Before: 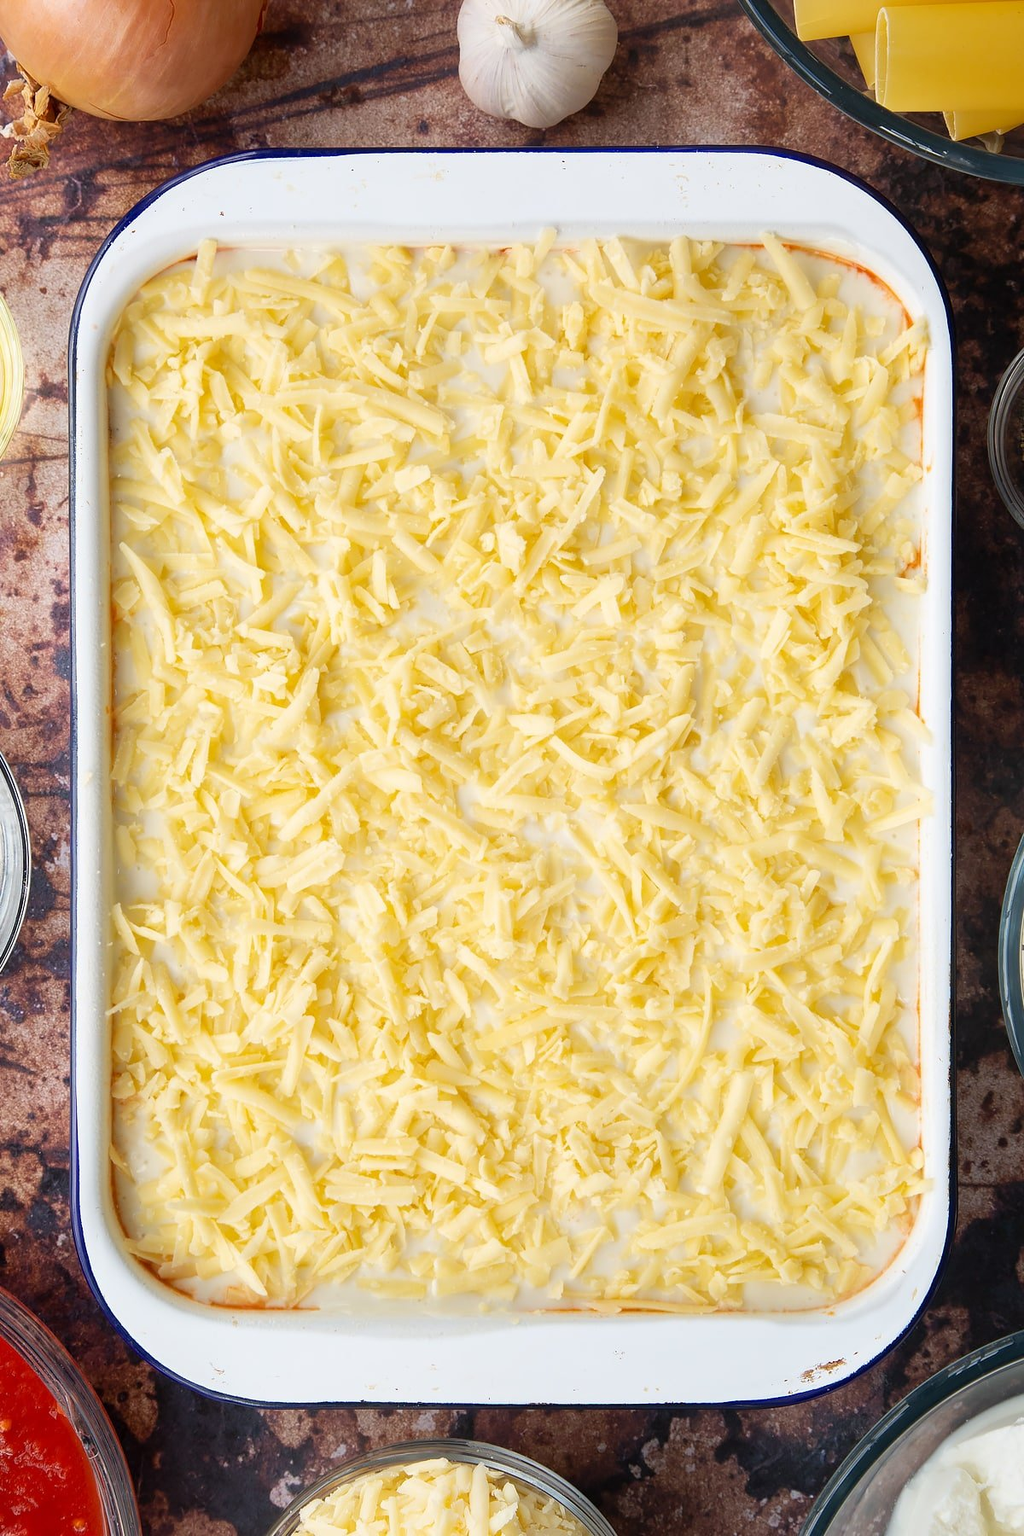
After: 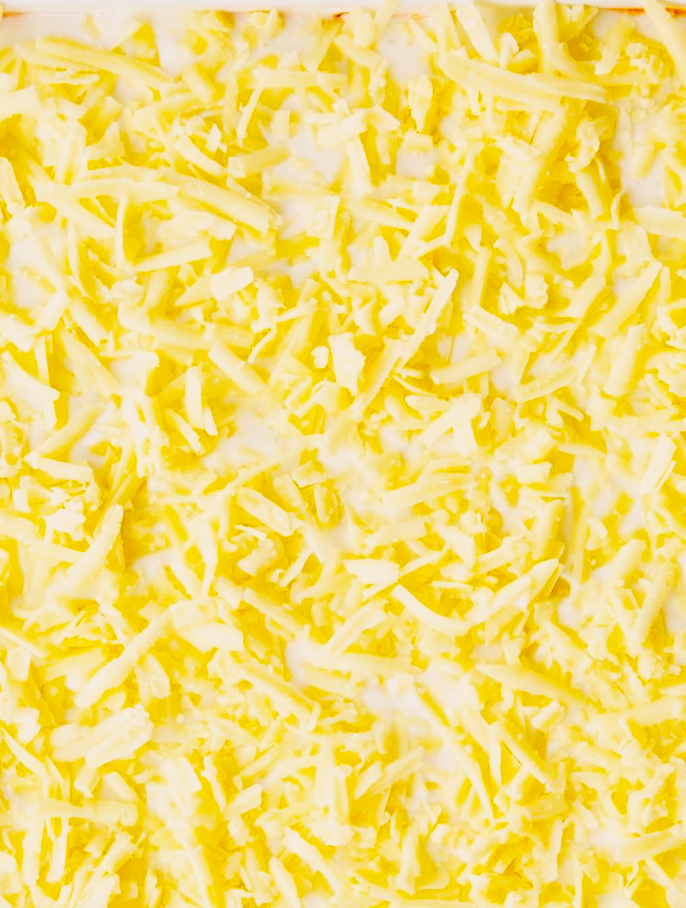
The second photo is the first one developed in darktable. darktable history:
color balance rgb: shadows lift › chroma 2%, shadows lift › hue 217.2°, power › chroma 0.25%, power › hue 60°, highlights gain › chroma 1.5%, highlights gain › hue 309.6°, global offset › luminance -0.5%, perceptual saturation grading › global saturation 15%, global vibrance 20%
tone equalizer: -8 EV -0.002 EV, -7 EV 0.005 EV, -6 EV -0.008 EV, -5 EV 0.007 EV, -4 EV -0.042 EV, -3 EV -0.233 EV, -2 EV -0.662 EV, -1 EV -0.983 EV, +0 EV -0.969 EV, smoothing diameter 2%, edges refinement/feathering 20, mask exposure compensation -1.57 EV, filter diffusion 5
crop: left 20.932%, top 15.471%, right 21.848%, bottom 34.081%
base curve: curves: ch0 [(0, 0) (0, 0) (0.002, 0.001) (0.008, 0.003) (0.019, 0.011) (0.037, 0.037) (0.064, 0.11) (0.102, 0.232) (0.152, 0.379) (0.216, 0.524) (0.296, 0.665) (0.394, 0.789) (0.512, 0.881) (0.651, 0.945) (0.813, 0.986) (1, 1)], preserve colors none
exposure: compensate highlight preservation false
